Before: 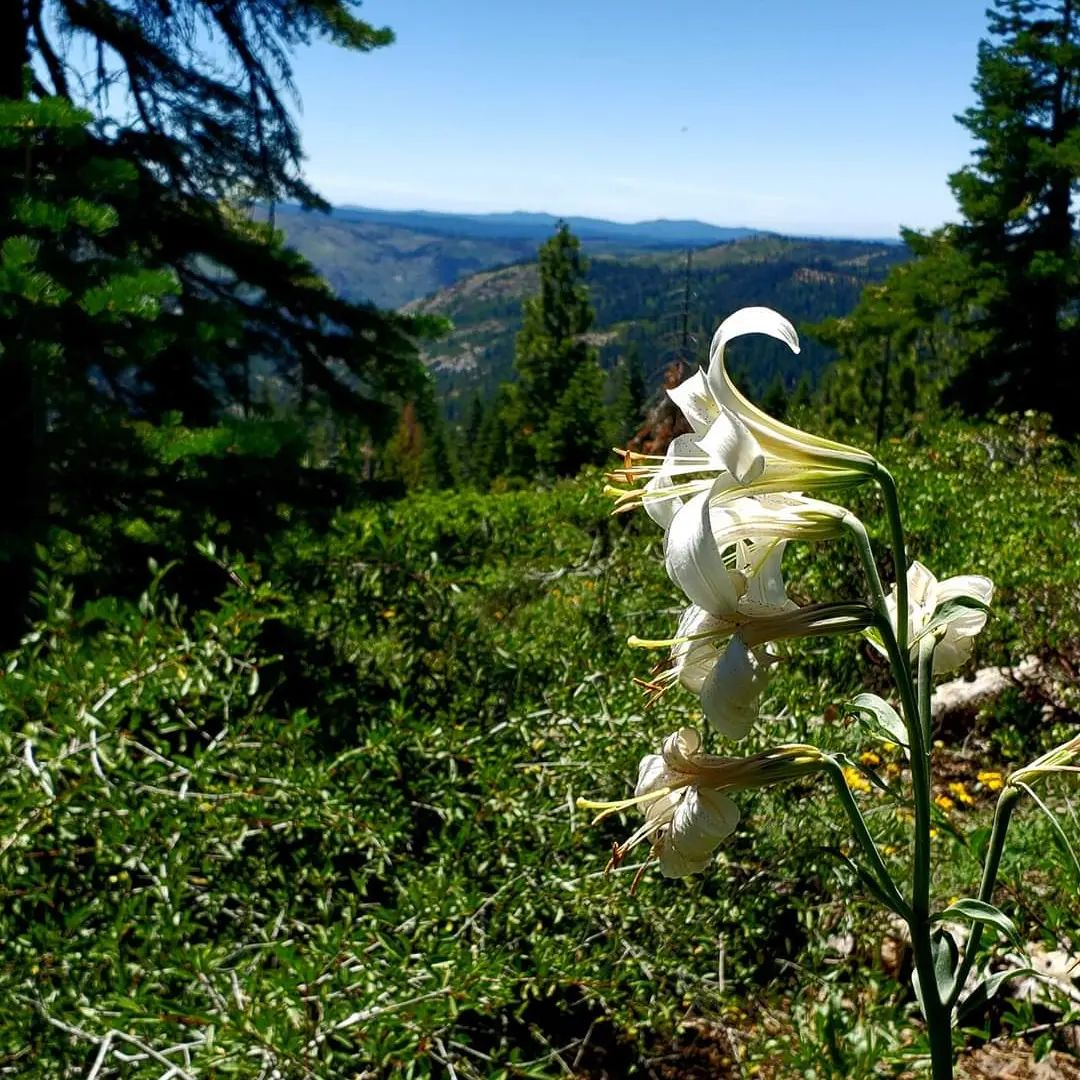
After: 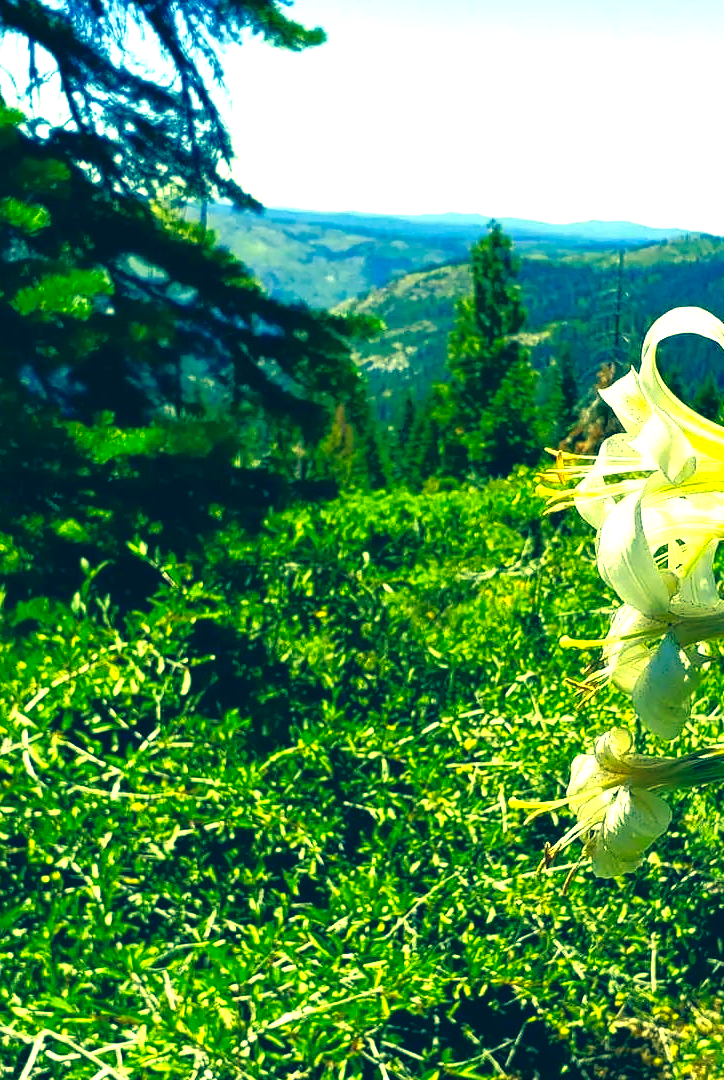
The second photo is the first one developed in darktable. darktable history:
color correction: highlights a* -15.49, highlights b* 39.95, shadows a* -39.8, shadows b* -25.66
crop and rotate: left 6.323%, right 26.57%
exposure: black level correction 0, exposure 1.695 EV, compensate highlight preservation false
